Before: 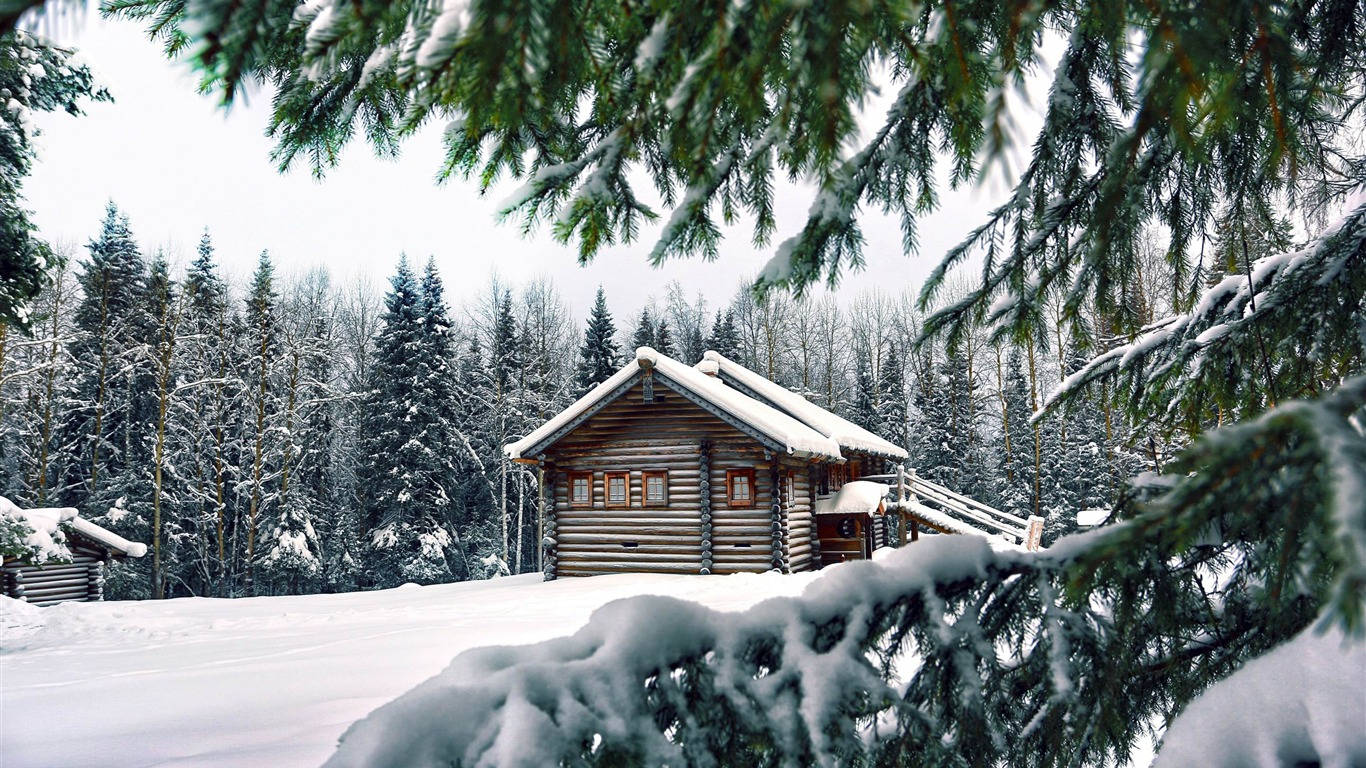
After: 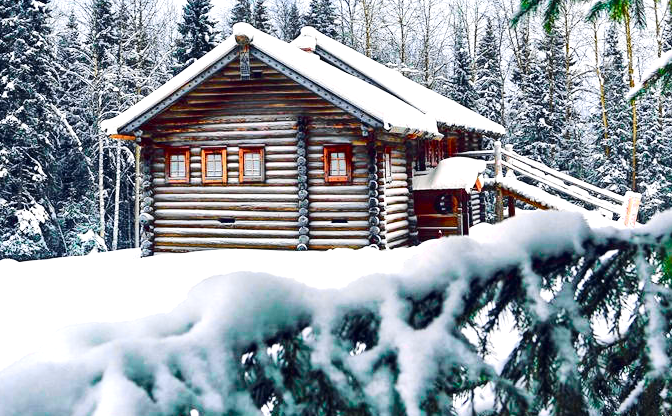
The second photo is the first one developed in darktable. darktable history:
local contrast: highlights 62%, shadows 104%, detail 107%, midtone range 0.535
tone curve: curves: ch0 [(0, 0.023) (0.103, 0.087) (0.295, 0.297) (0.445, 0.531) (0.553, 0.665) (0.735, 0.843) (0.994, 1)]; ch1 [(0, 0) (0.427, 0.346) (0.456, 0.426) (0.484, 0.494) (0.509, 0.505) (0.535, 0.56) (0.581, 0.632) (0.646, 0.715) (1, 1)]; ch2 [(0, 0) (0.369, 0.388) (0.449, 0.431) (0.501, 0.495) (0.533, 0.518) (0.572, 0.612) (0.677, 0.752) (1, 1)], color space Lab, independent channels, preserve colors none
exposure: black level correction 0, exposure 0.692 EV, compensate highlight preservation false
crop: left 29.557%, top 42.217%, right 21.203%, bottom 3.506%
